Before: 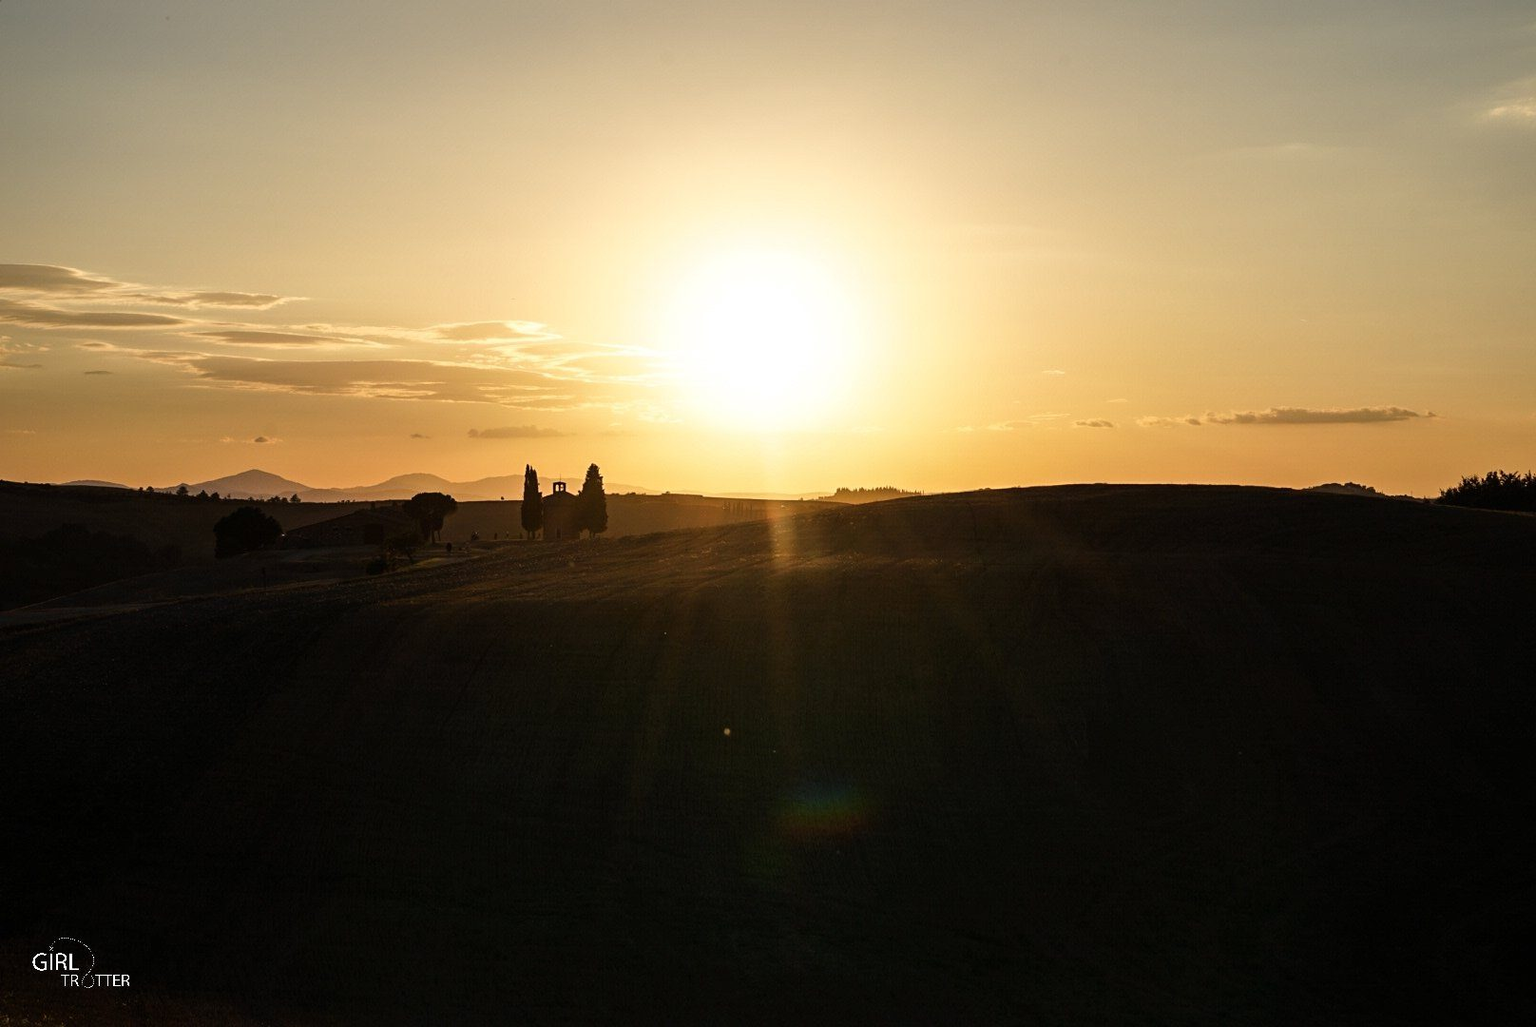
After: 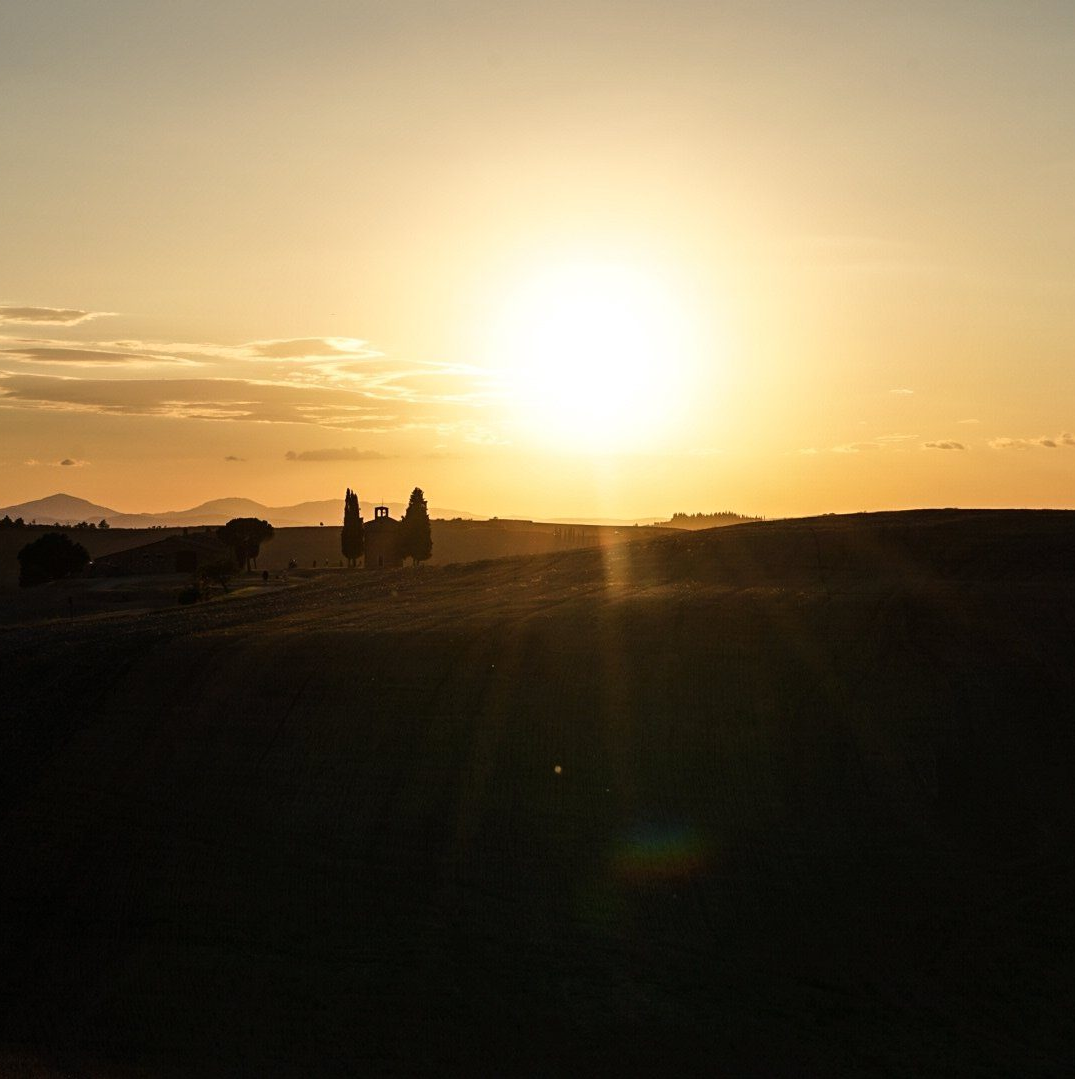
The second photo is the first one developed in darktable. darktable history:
crop and rotate: left 12.865%, right 20.566%
tone equalizer: on, module defaults
